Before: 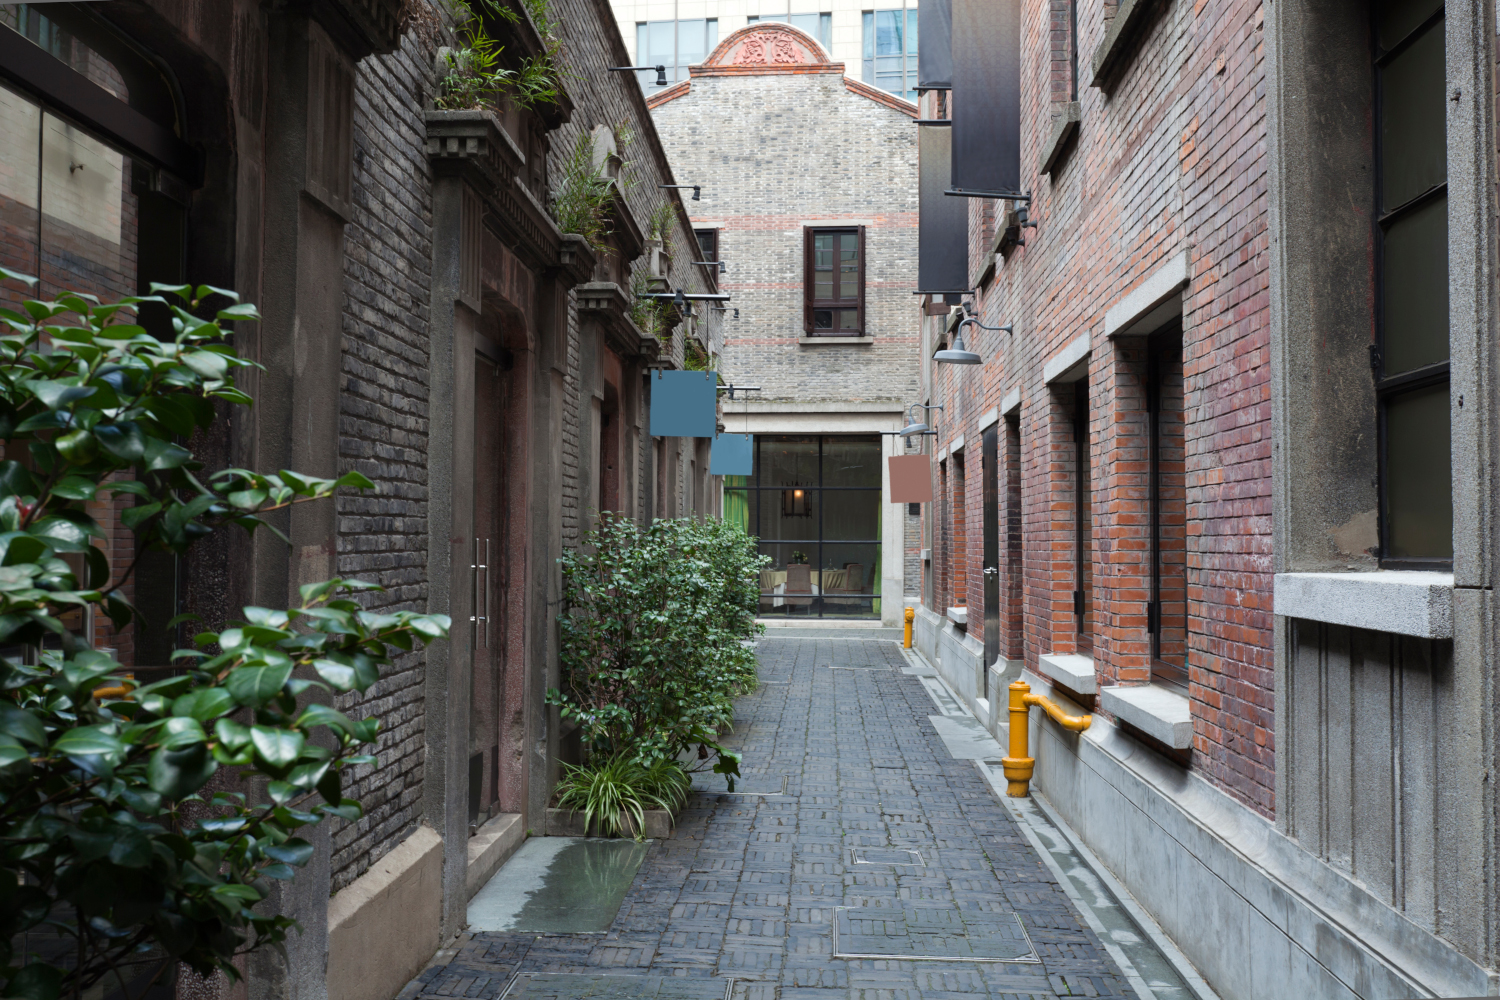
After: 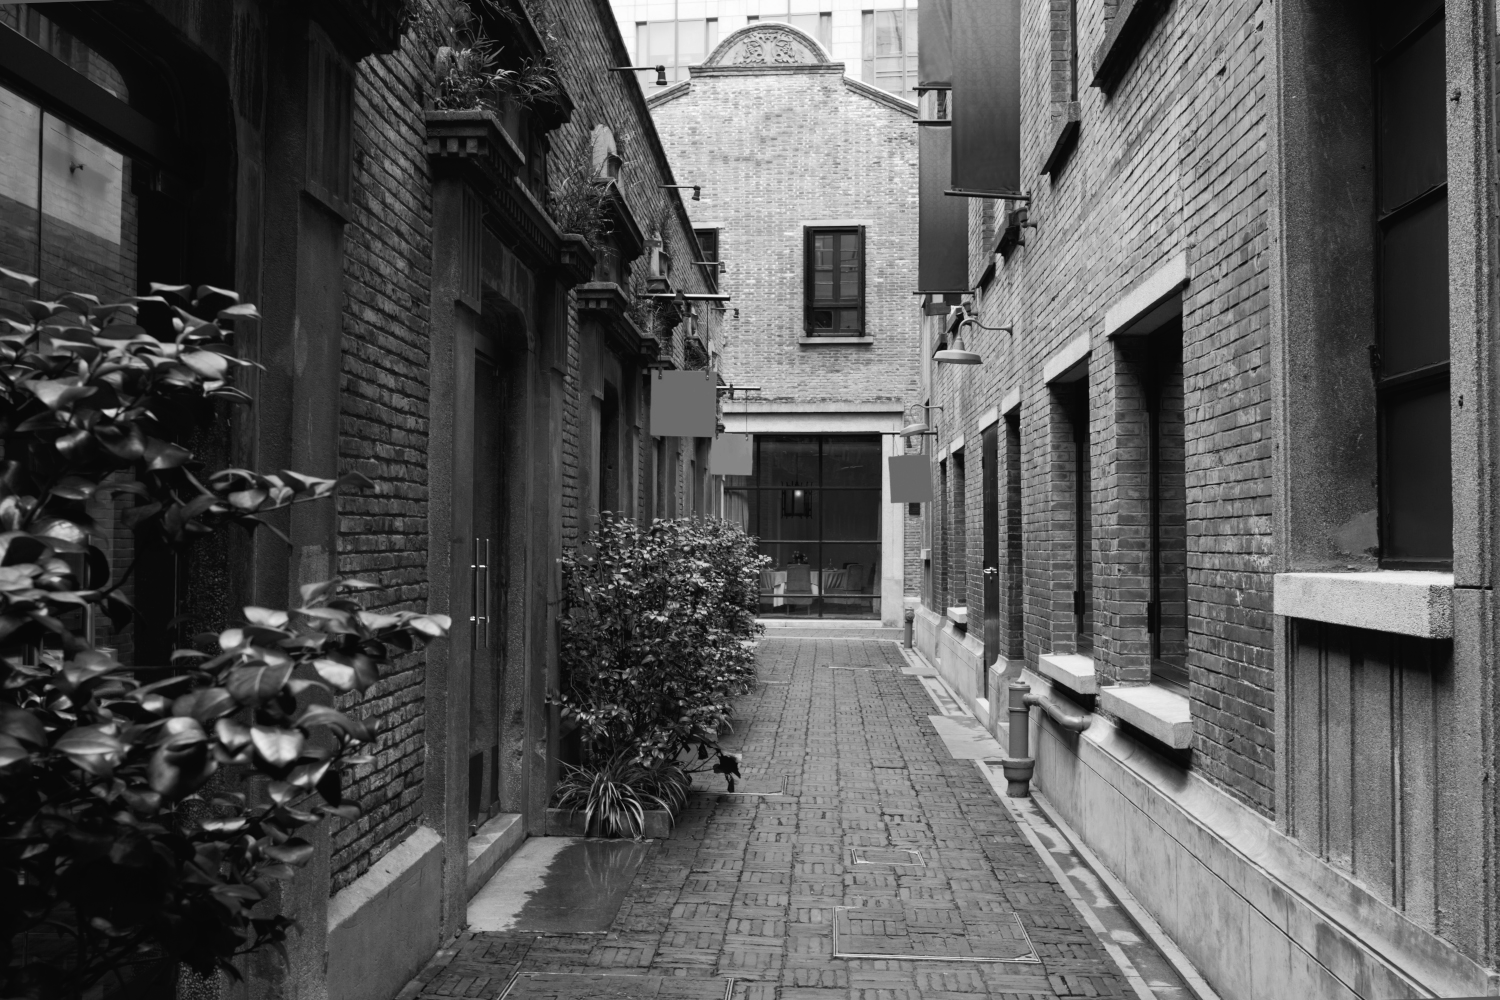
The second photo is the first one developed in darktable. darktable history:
tone curve: curves: ch0 [(0, 0) (0.003, 0.019) (0.011, 0.019) (0.025, 0.022) (0.044, 0.026) (0.069, 0.032) (0.1, 0.052) (0.136, 0.081) (0.177, 0.123) (0.224, 0.17) (0.277, 0.219) (0.335, 0.276) (0.399, 0.344) (0.468, 0.421) (0.543, 0.508) (0.623, 0.604) (0.709, 0.705) (0.801, 0.797) (0.898, 0.894) (1, 1)], preserve colors none
color look up table: target L [89.88, 79.88, 82.41, 65.11, 74.42, 58.64, 54.76, 44.82, 43.46, 24.72, 7.736, 200.28, 80.48, 77.34, 59.92, 62.72, 53.98, 46.7, 40.73, 51.22, 50.83, 33.18, 25.02, 12.74, 15.16, 18, 96.54, 89.53, 74.05, 74.05, 65.99, 67.37, 75.52, 70.73, 42.78, 32.32, 33.18, 47.24, 14.2, 3.967, 93.75, 92.7, 85.63, 85.27, 71.1, 53.39, 56.57, 34.03, 18], target a [0 ×6, 0.001, 0, 0.001, 0.001, 0, 0, 0.001, 0, 0.001 ×4, 0 ×4, 0.001, 0, 0, 0, 0.001, -0.001, 0, 0, 0.001, 0 ×6, 0.001, 0, 0, 0.001, 0 ×4, 0.001, 0.001, 0, 0], target b [0, 0, 0, -0.001, 0, -0.001, -0.001, 0.009, -0.005, -0.004, -0.001, 0, -0.007, 0, -0.006, -0.006, -0.005, -0.006, -0.002, -0.001, -0.001, 0.007, -0.004, -0.002, 0.003, -0.003, -0.008, 0.021, 0, 0, -0.006, 0, 0, 0, -0.002, -0.004, 0.007, -0.005, -0.001, 0.001, -0.001, -0.001, 0, 0, 0, -0.005, -0.006, -0.004, -0.003], num patches 49
